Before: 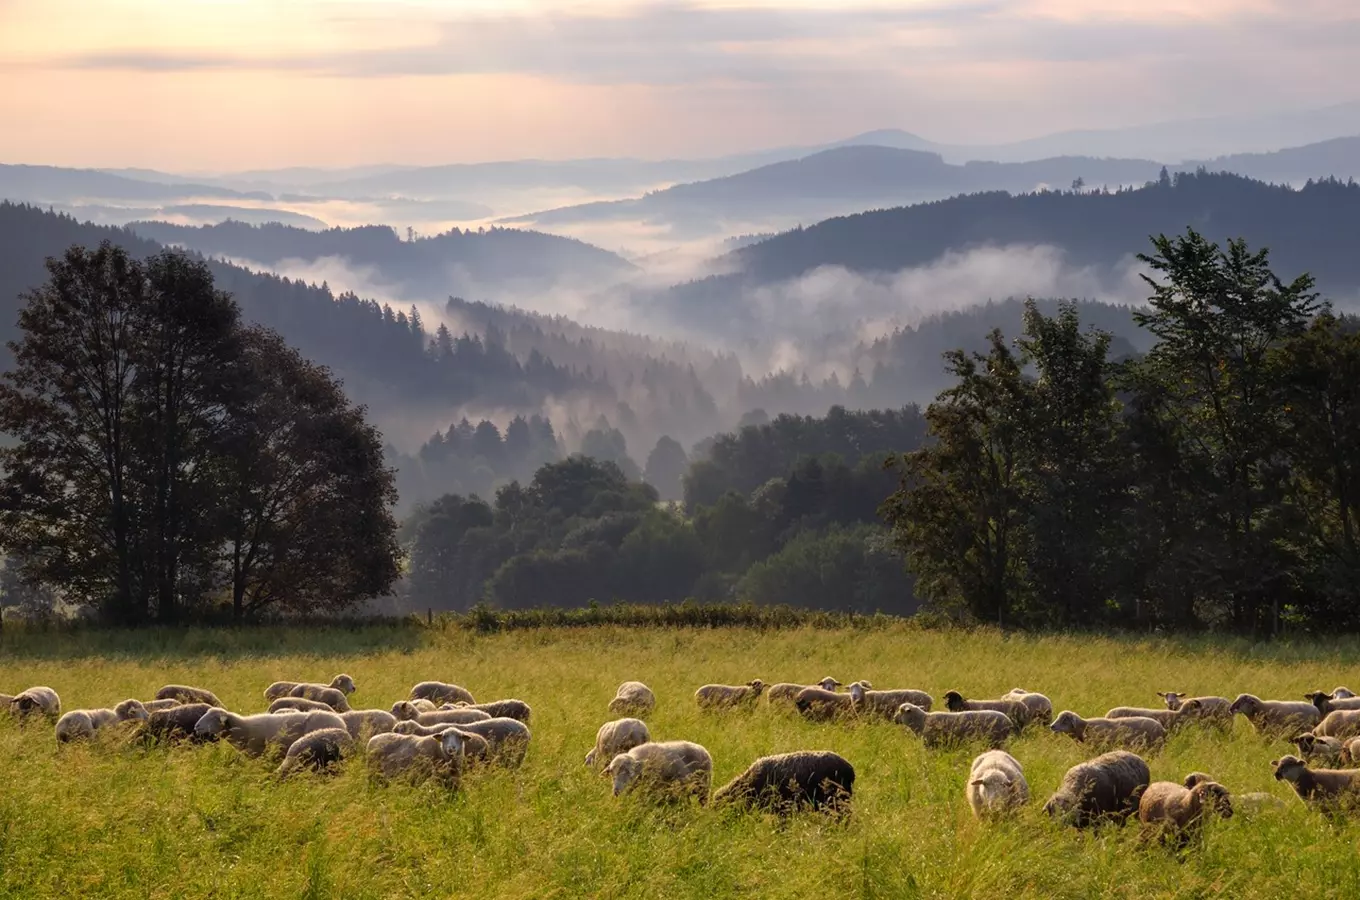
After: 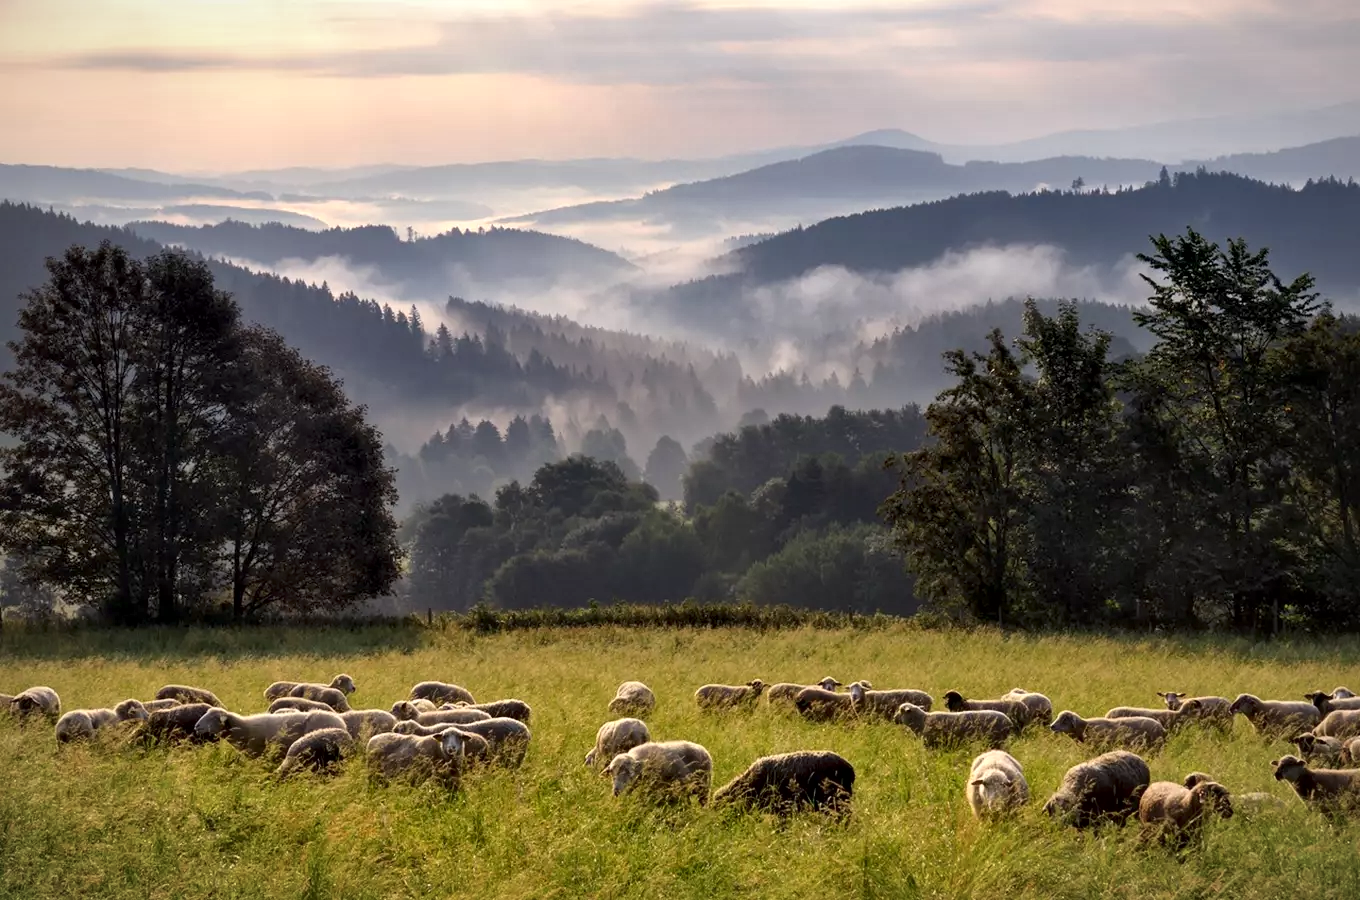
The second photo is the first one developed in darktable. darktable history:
local contrast: mode bilateral grid, contrast 26, coarseness 47, detail 151%, midtone range 0.2
vignetting: fall-off start 97.76%, fall-off radius 99.43%, width/height ratio 1.363
